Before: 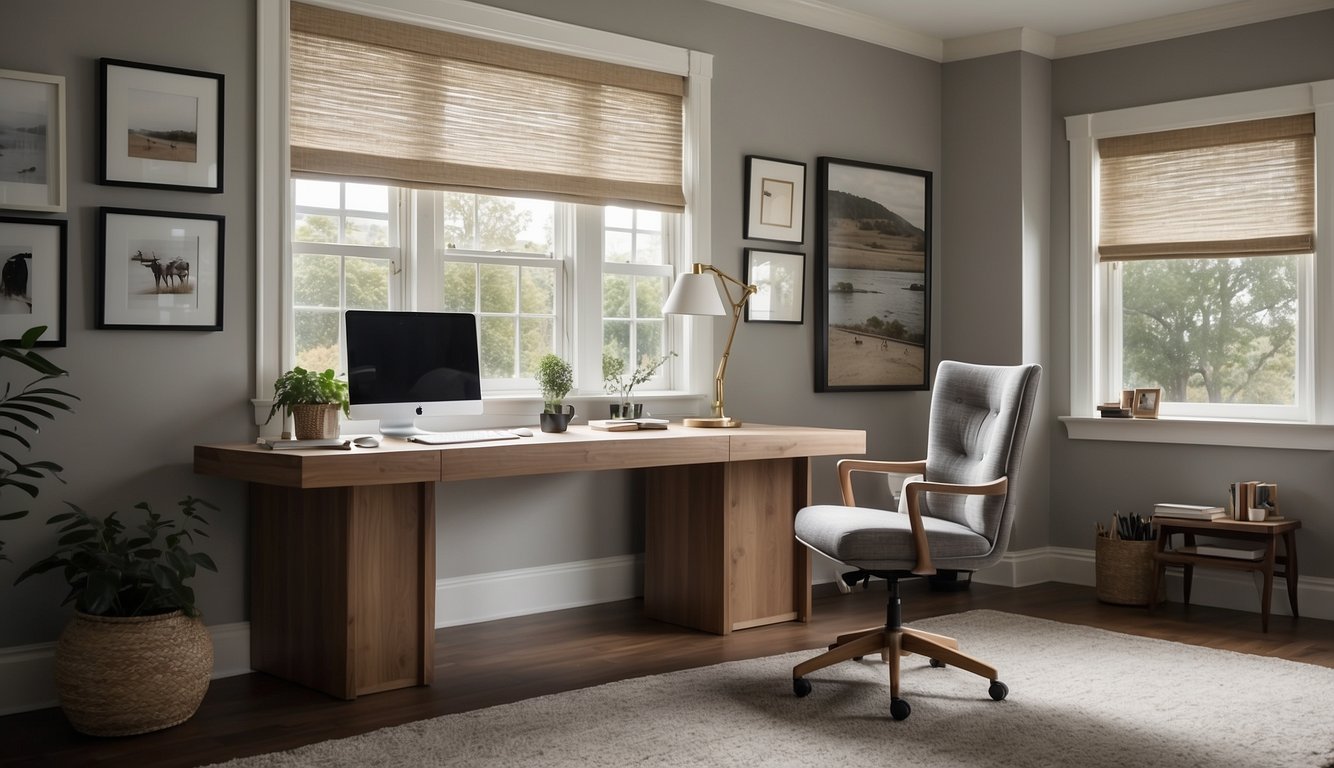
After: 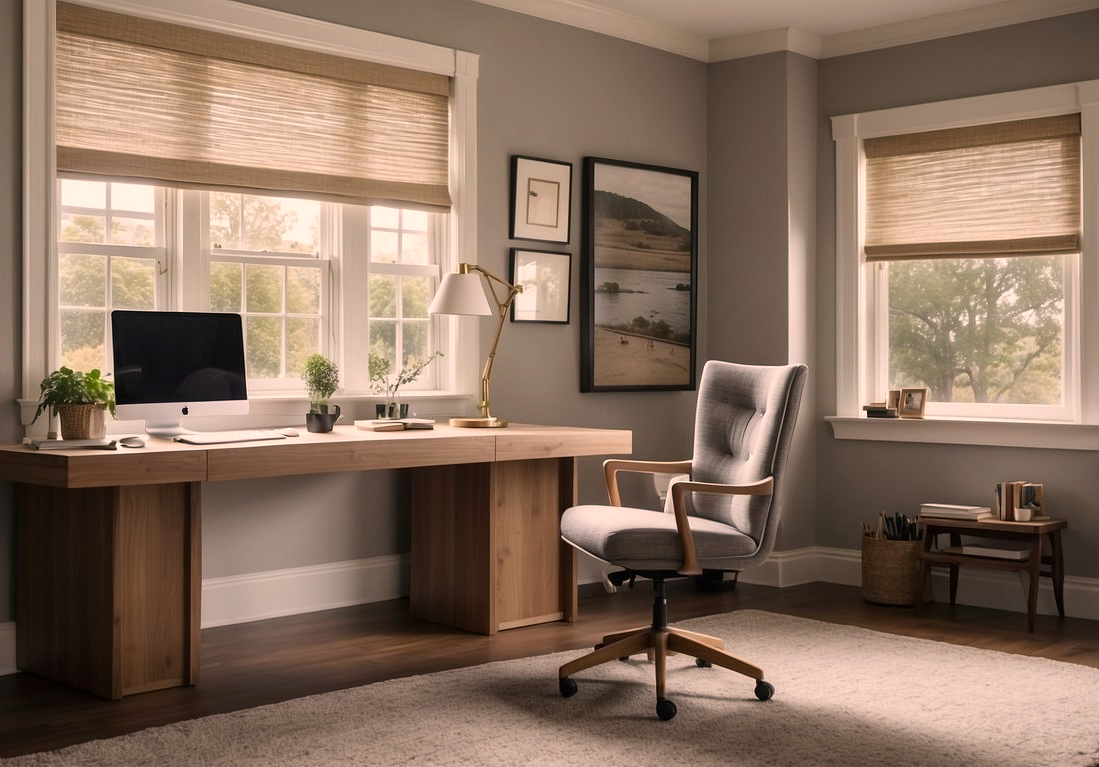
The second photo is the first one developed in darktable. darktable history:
color correction: highlights a* 11.75, highlights b* 11.87
crop: left 17.614%, bottom 0.018%
